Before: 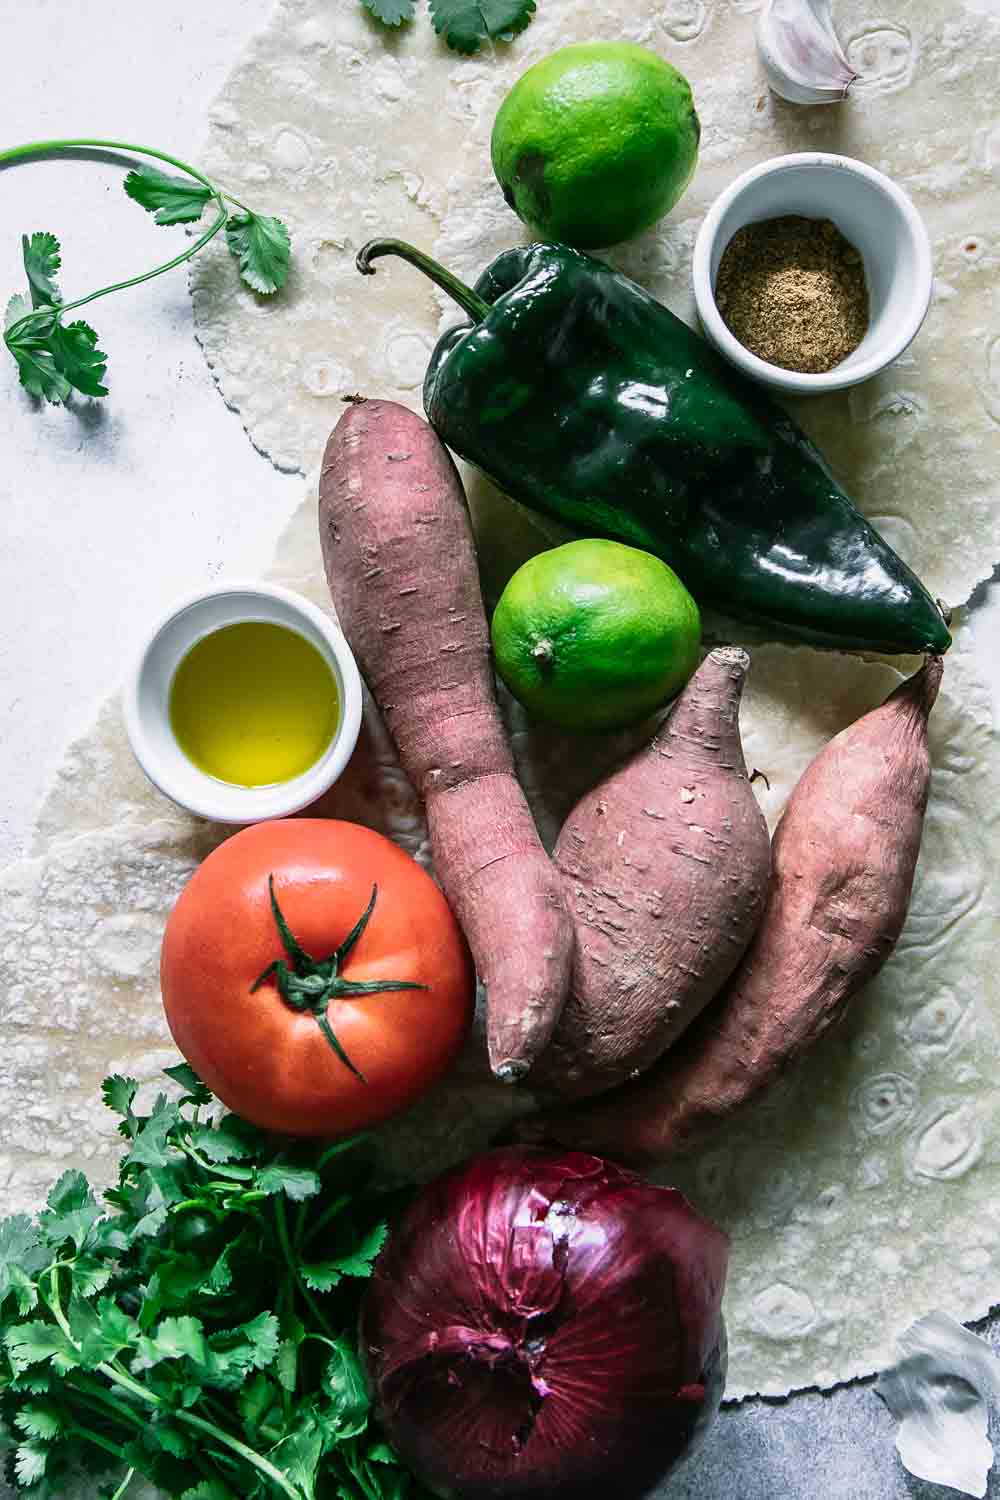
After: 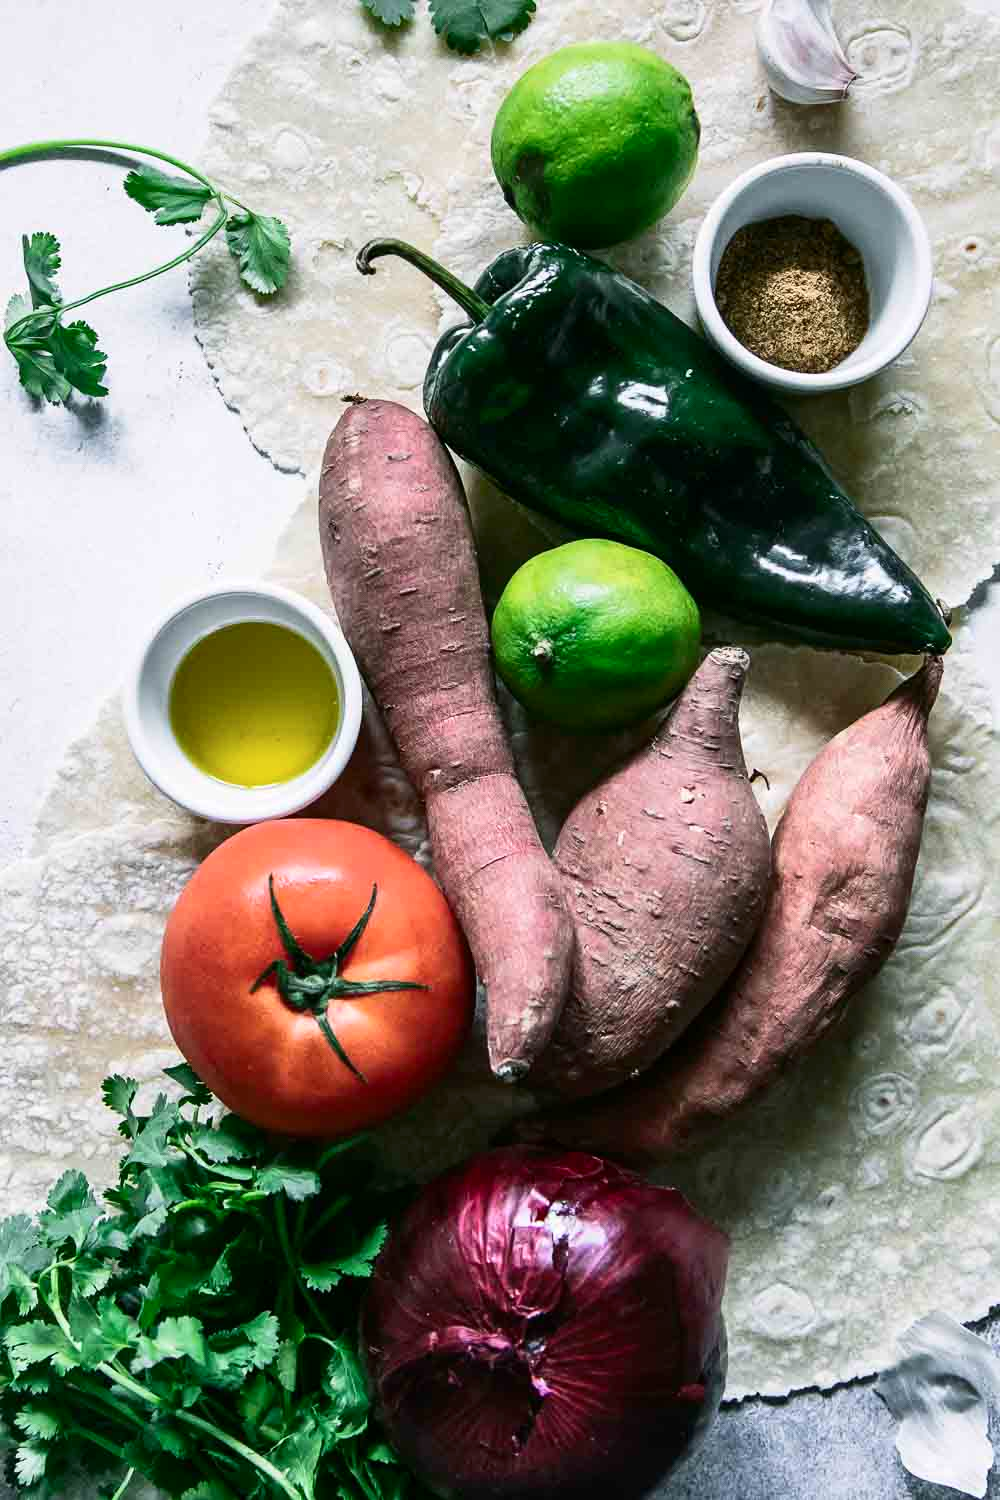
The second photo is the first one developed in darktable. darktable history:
contrast brightness saturation: contrast 0.143
